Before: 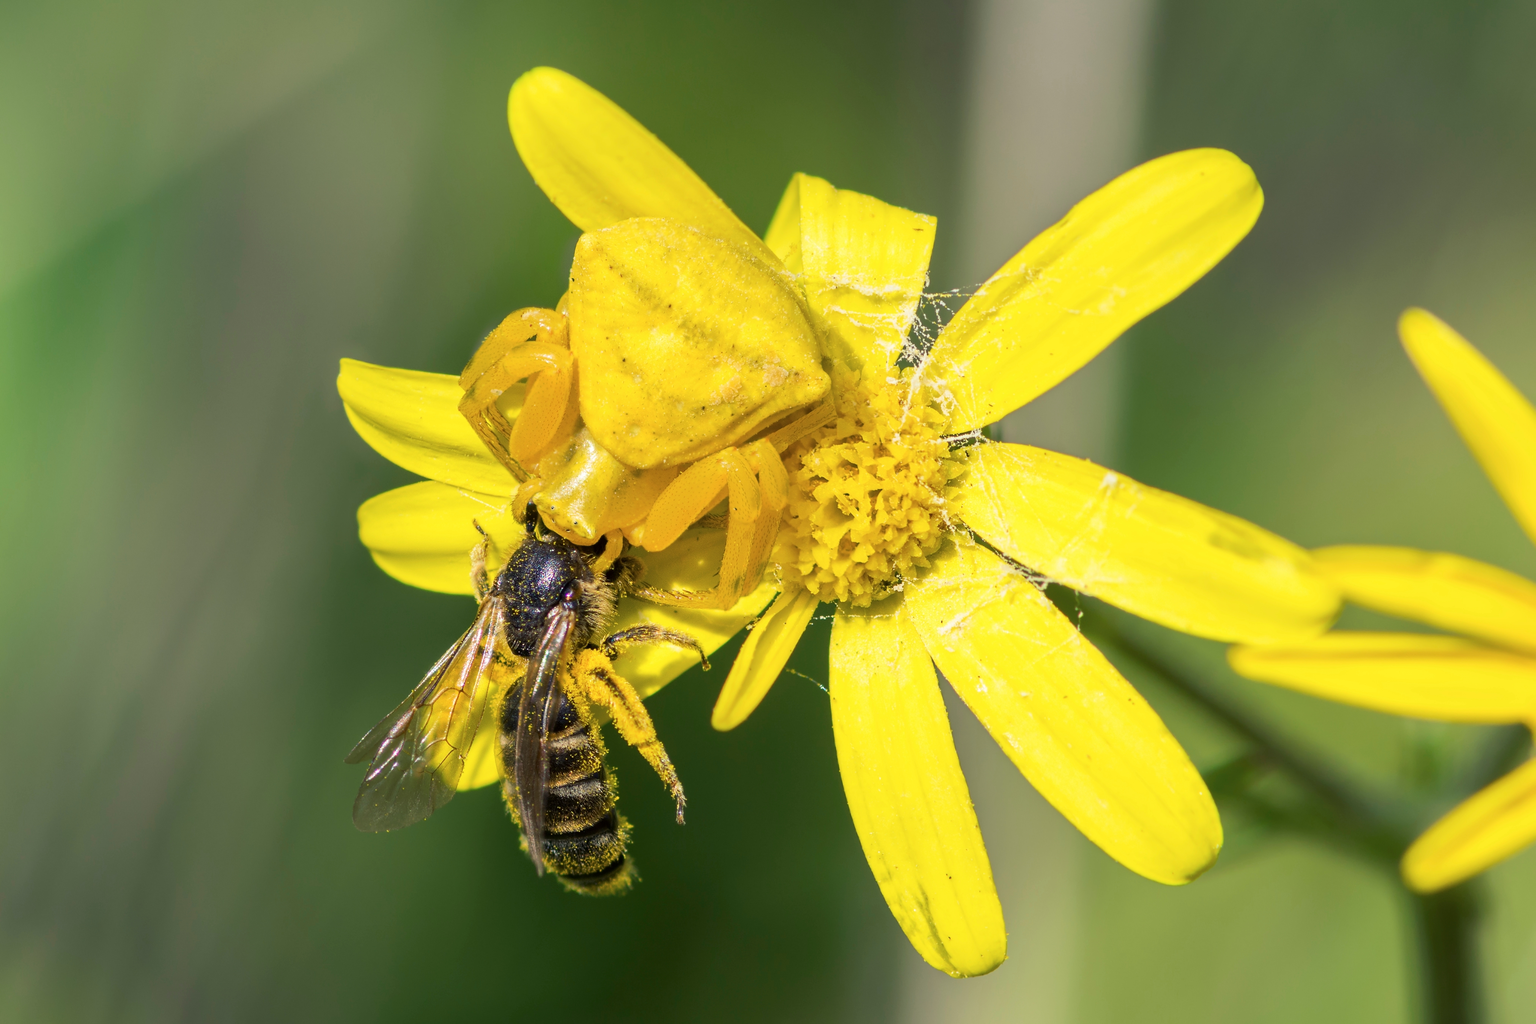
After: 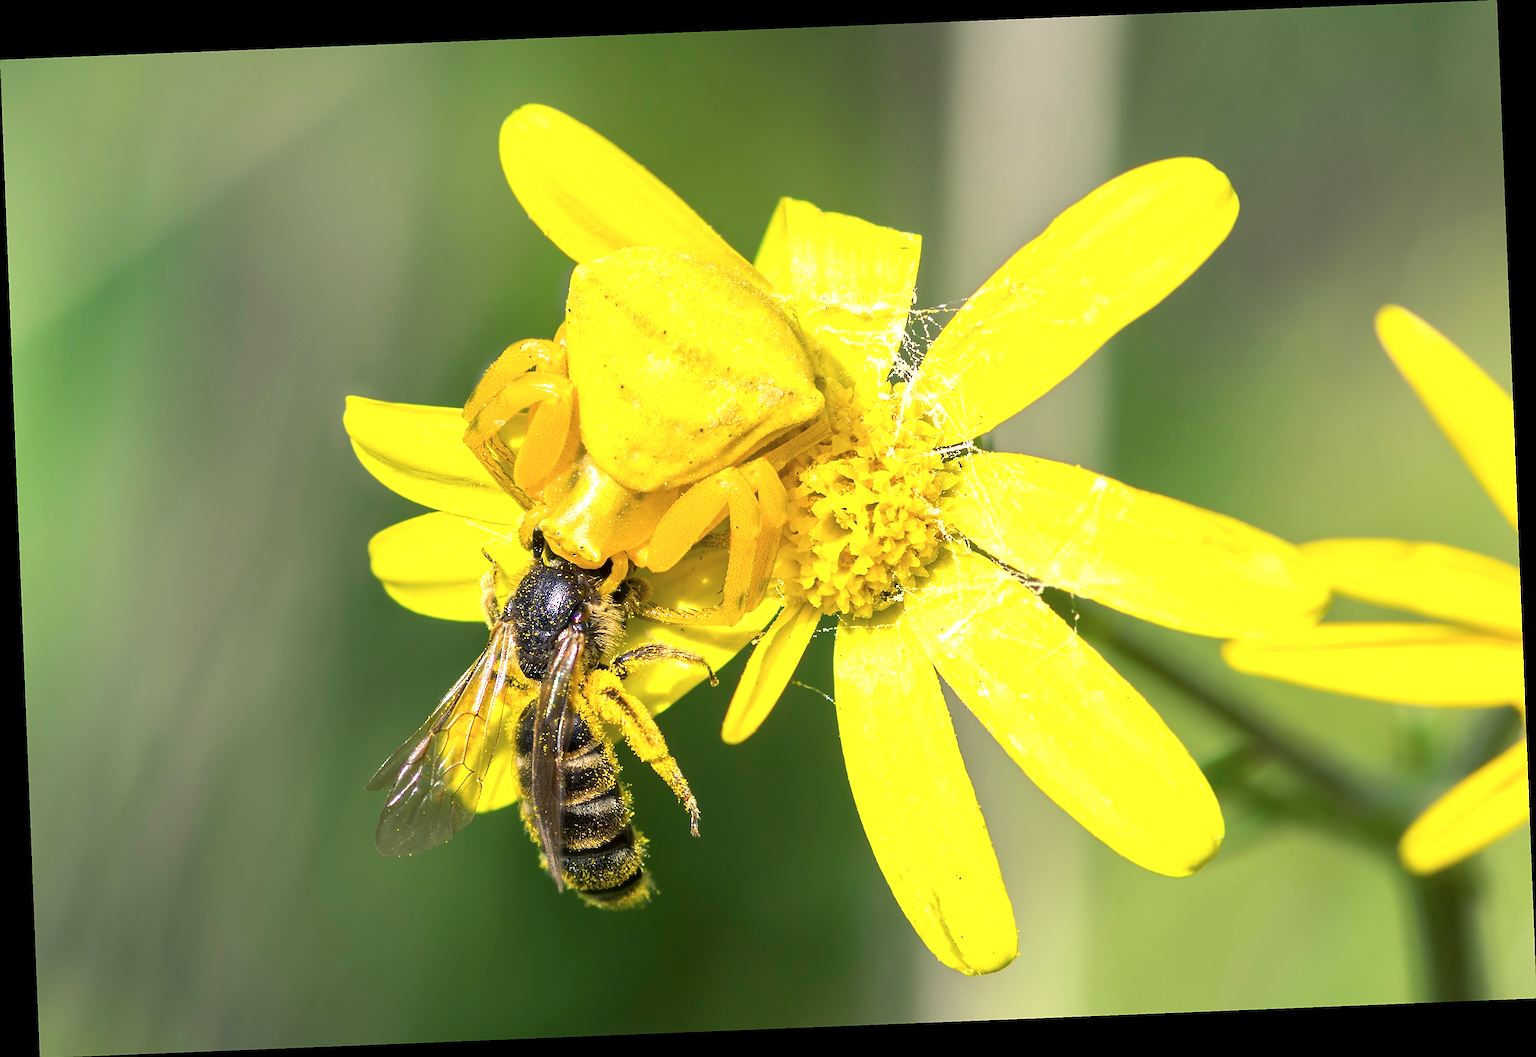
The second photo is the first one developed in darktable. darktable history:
exposure: exposure 0.564 EV, compensate highlight preservation false
sharpen: on, module defaults
rotate and perspective: rotation -2.29°, automatic cropping off
